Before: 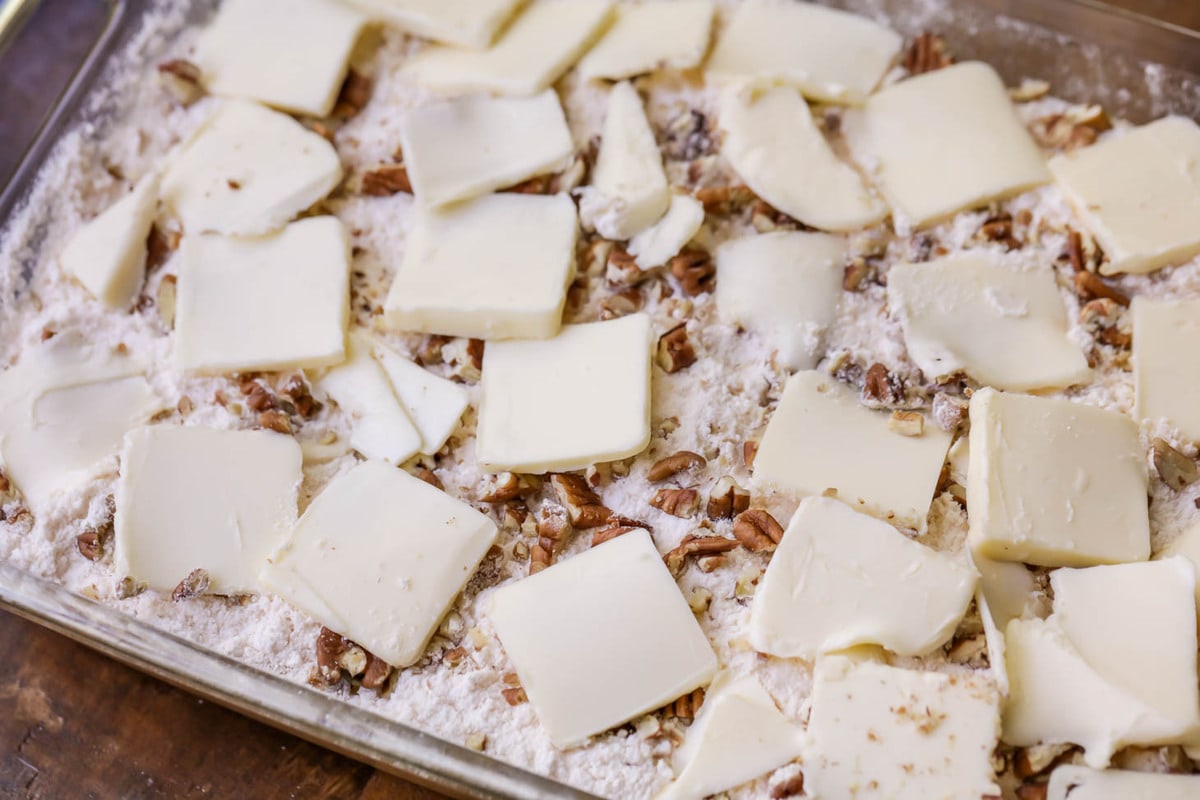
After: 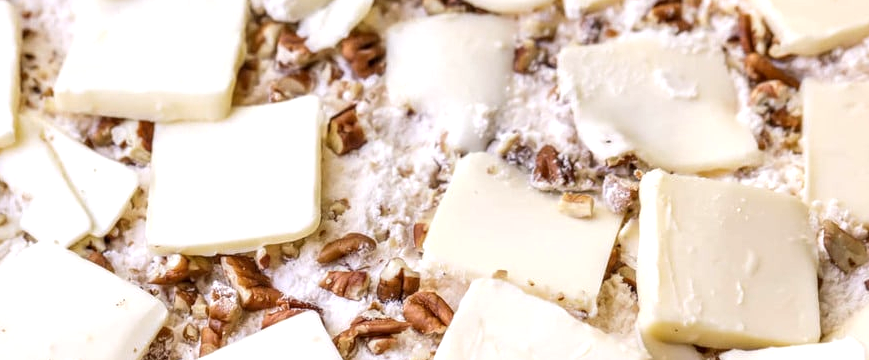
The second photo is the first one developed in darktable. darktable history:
exposure: exposure 0.559 EV, compensate highlight preservation false
crop and rotate: left 27.542%, top 27.285%, bottom 27.672%
local contrast: on, module defaults
